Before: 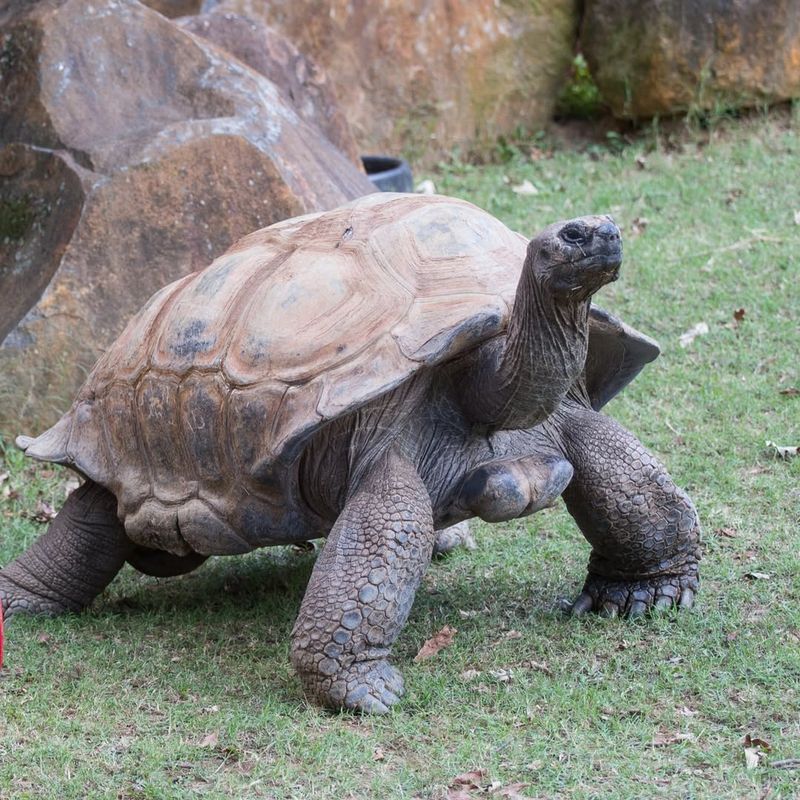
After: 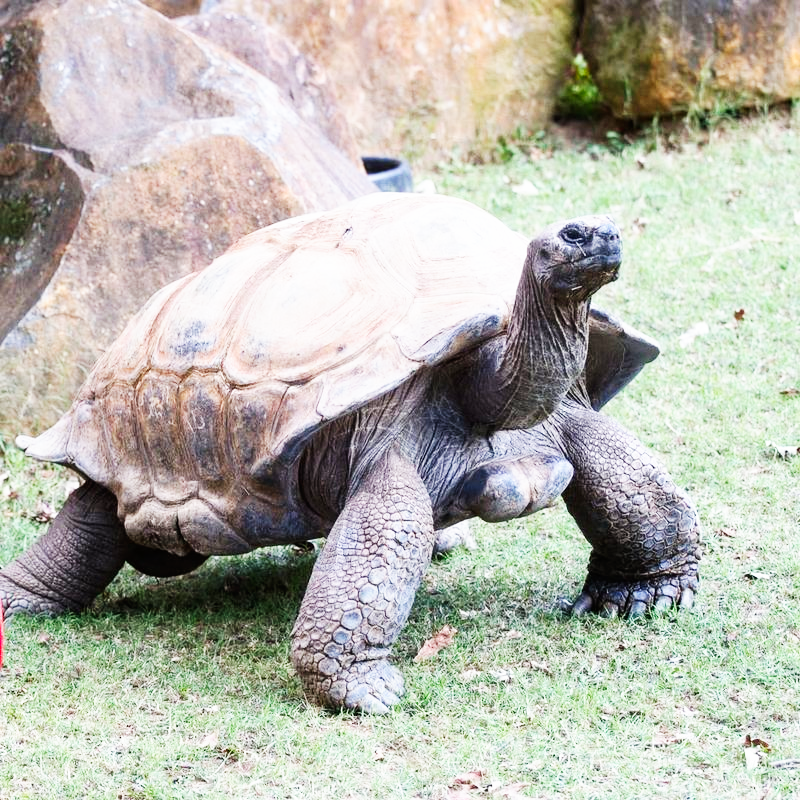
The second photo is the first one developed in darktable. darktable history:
base curve: curves: ch0 [(0, 0) (0.007, 0.004) (0.027, 0.03) (0.046, 0.07) (0.207, 0.54) (0.442, 0.872) (0.673, 0.972) (1, 1)], preserve colors none
